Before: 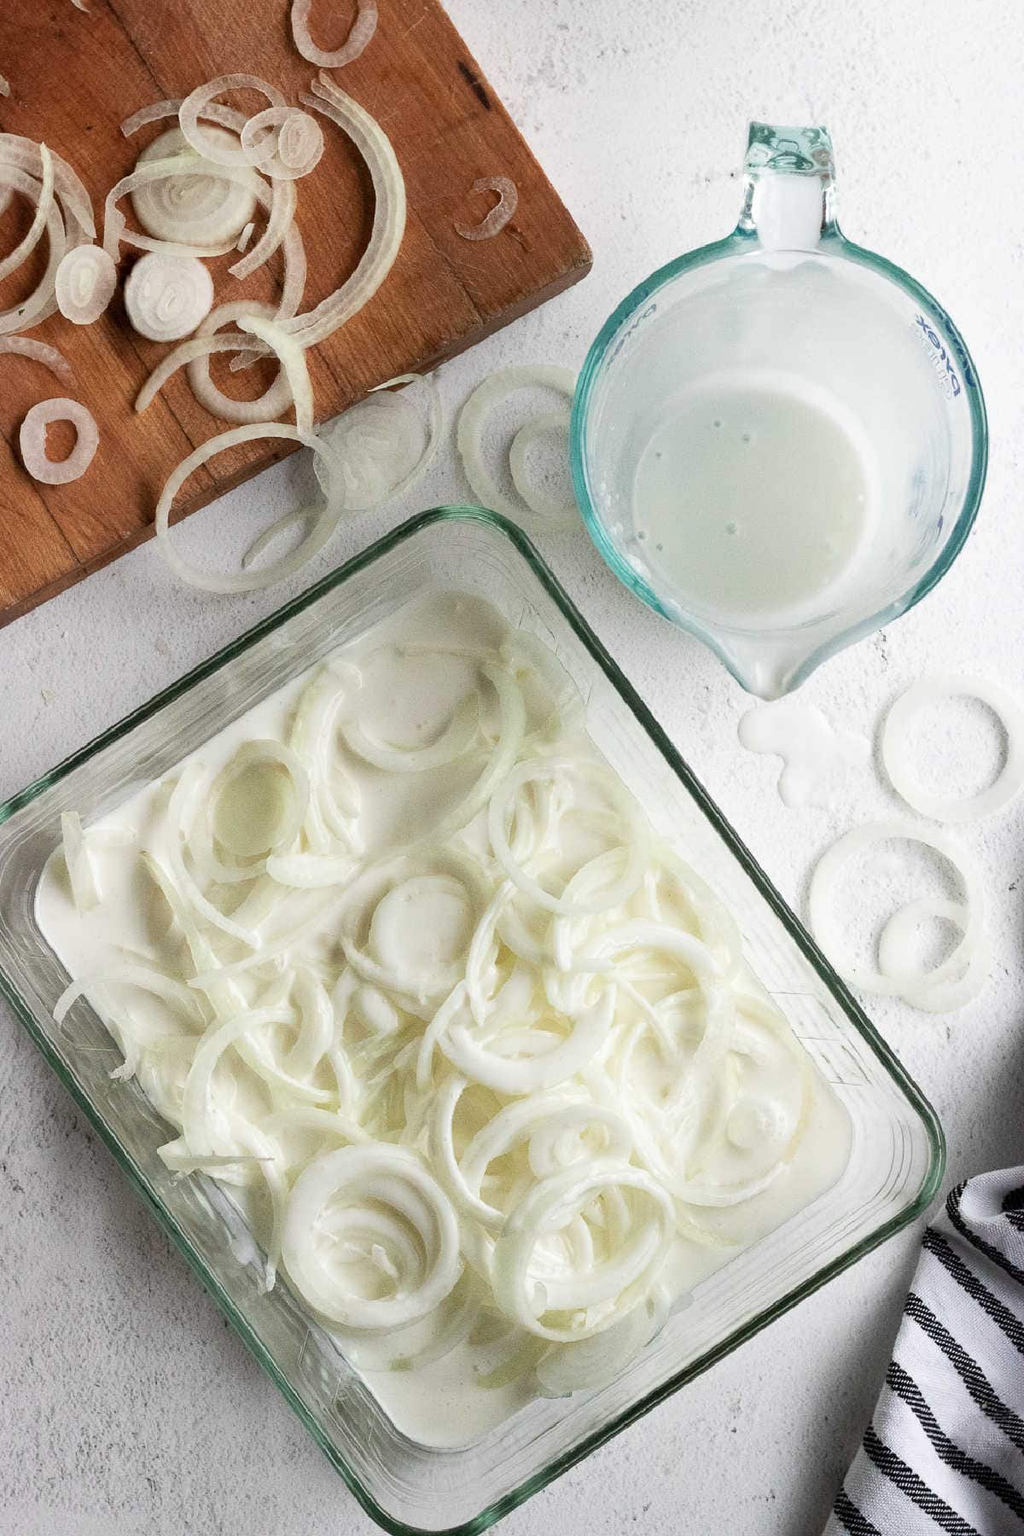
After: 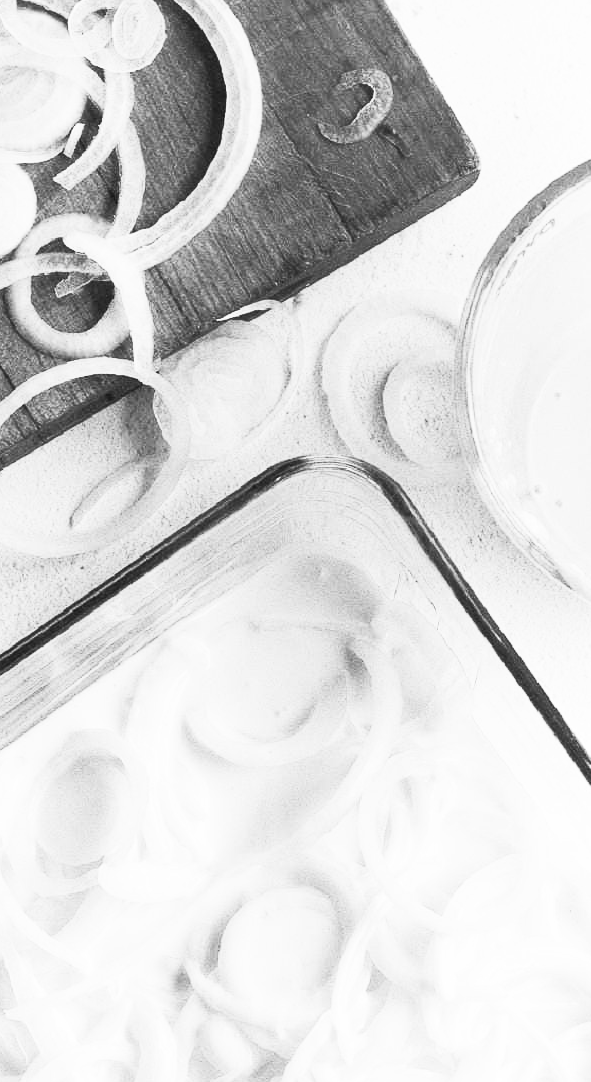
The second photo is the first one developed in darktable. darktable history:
contrast brightness saturation: contrast 0.53, brightness 0.47, saturation -1
crop: left 17.835%, top 7.675%, right 32.881%, bottom 32.213%
